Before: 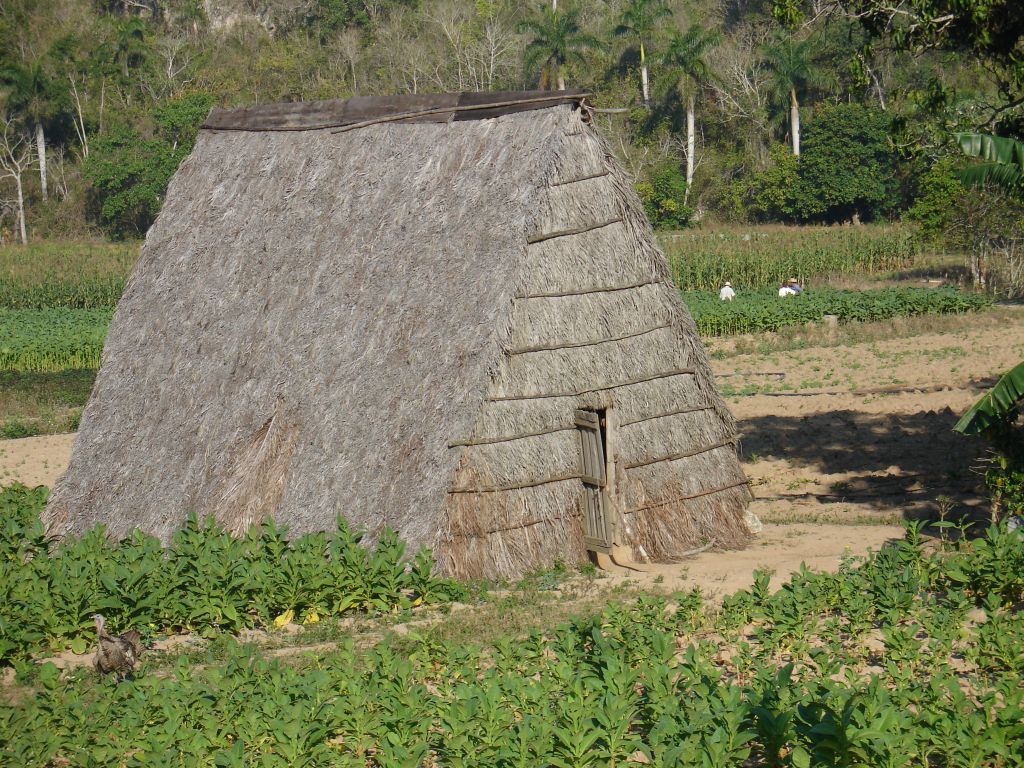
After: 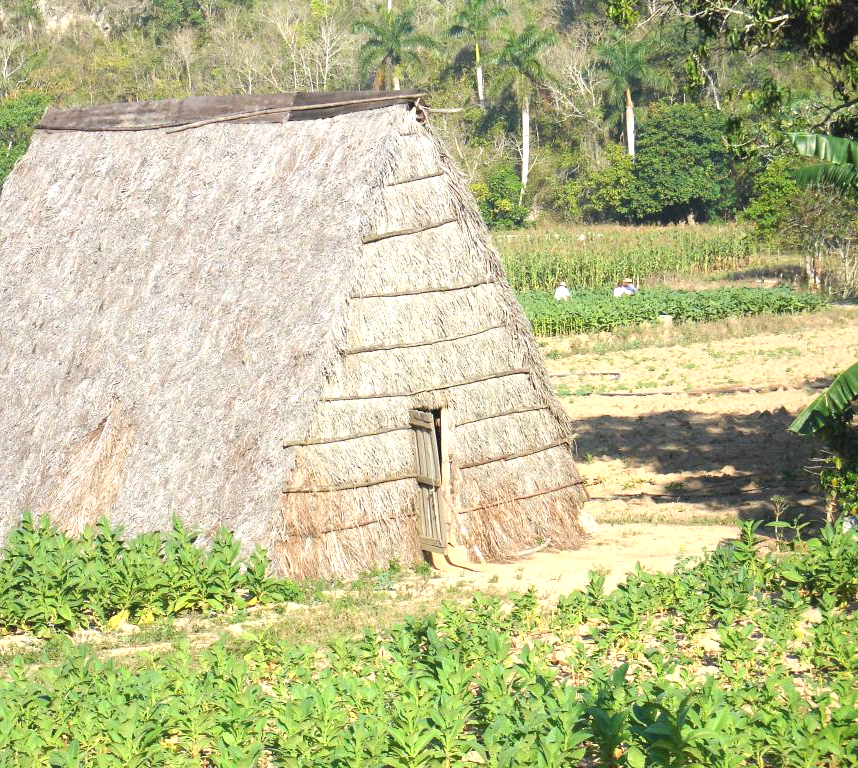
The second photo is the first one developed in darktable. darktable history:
exposure: black level correction 0, exposure 1.3 EV, compensate exposure bias true, compensate highlight preservation false
crop: left 16.145%
contrast brightness saturation: contrast 0.05, brightness 0.06, saturation 0.01
